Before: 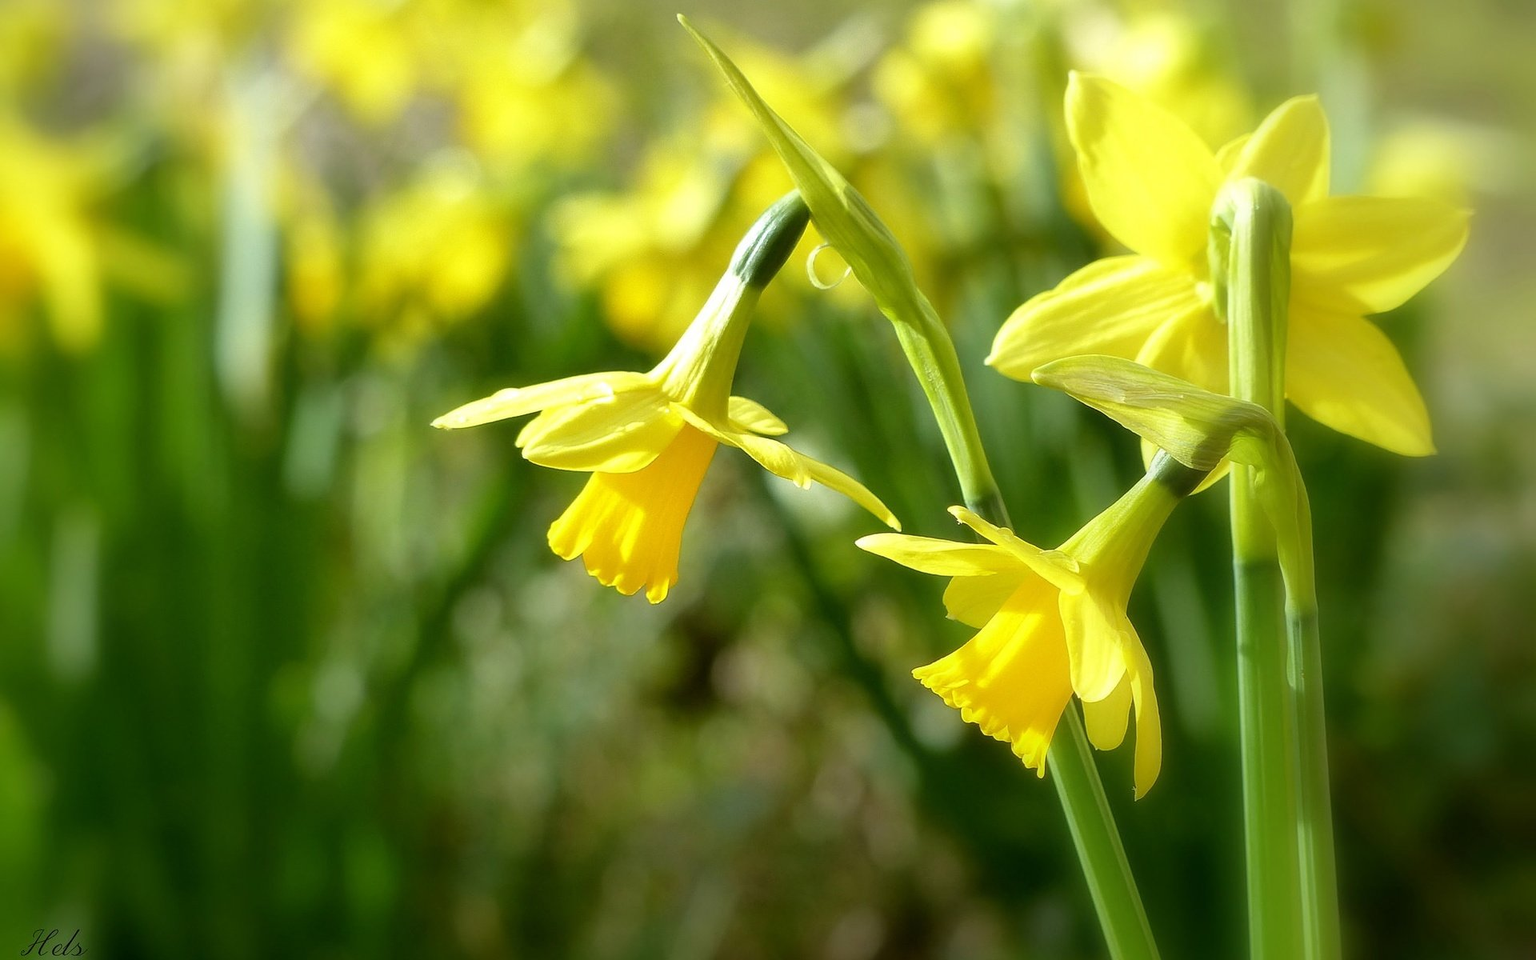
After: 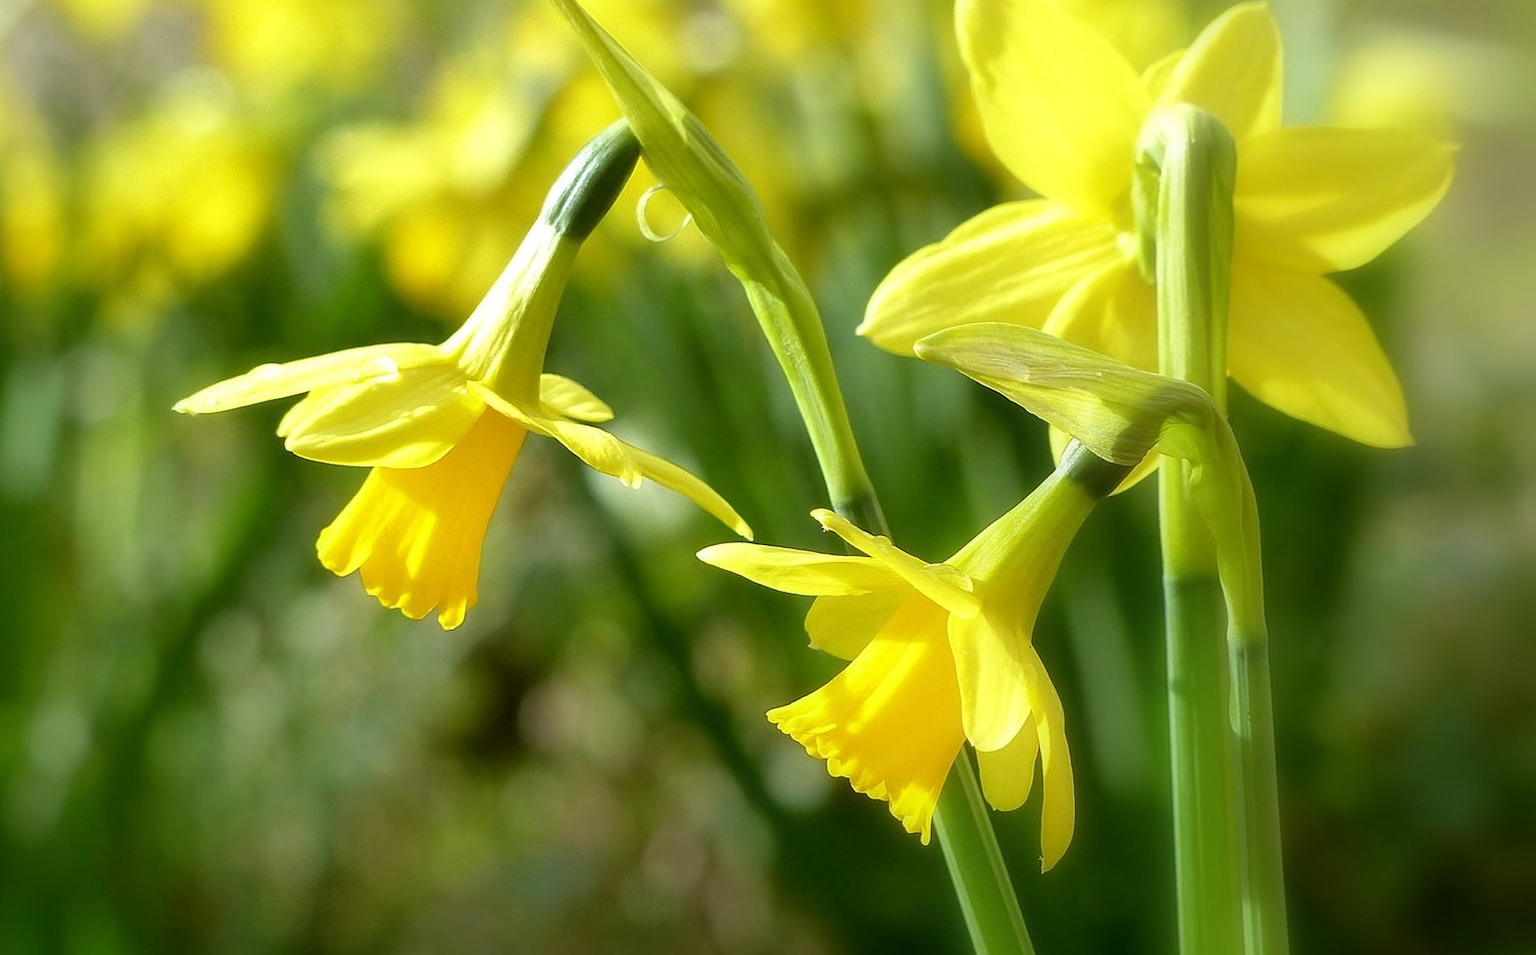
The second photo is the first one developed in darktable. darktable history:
crop: left 19.001%, top 9.792%, right 0.001%, bottom 9.61%
